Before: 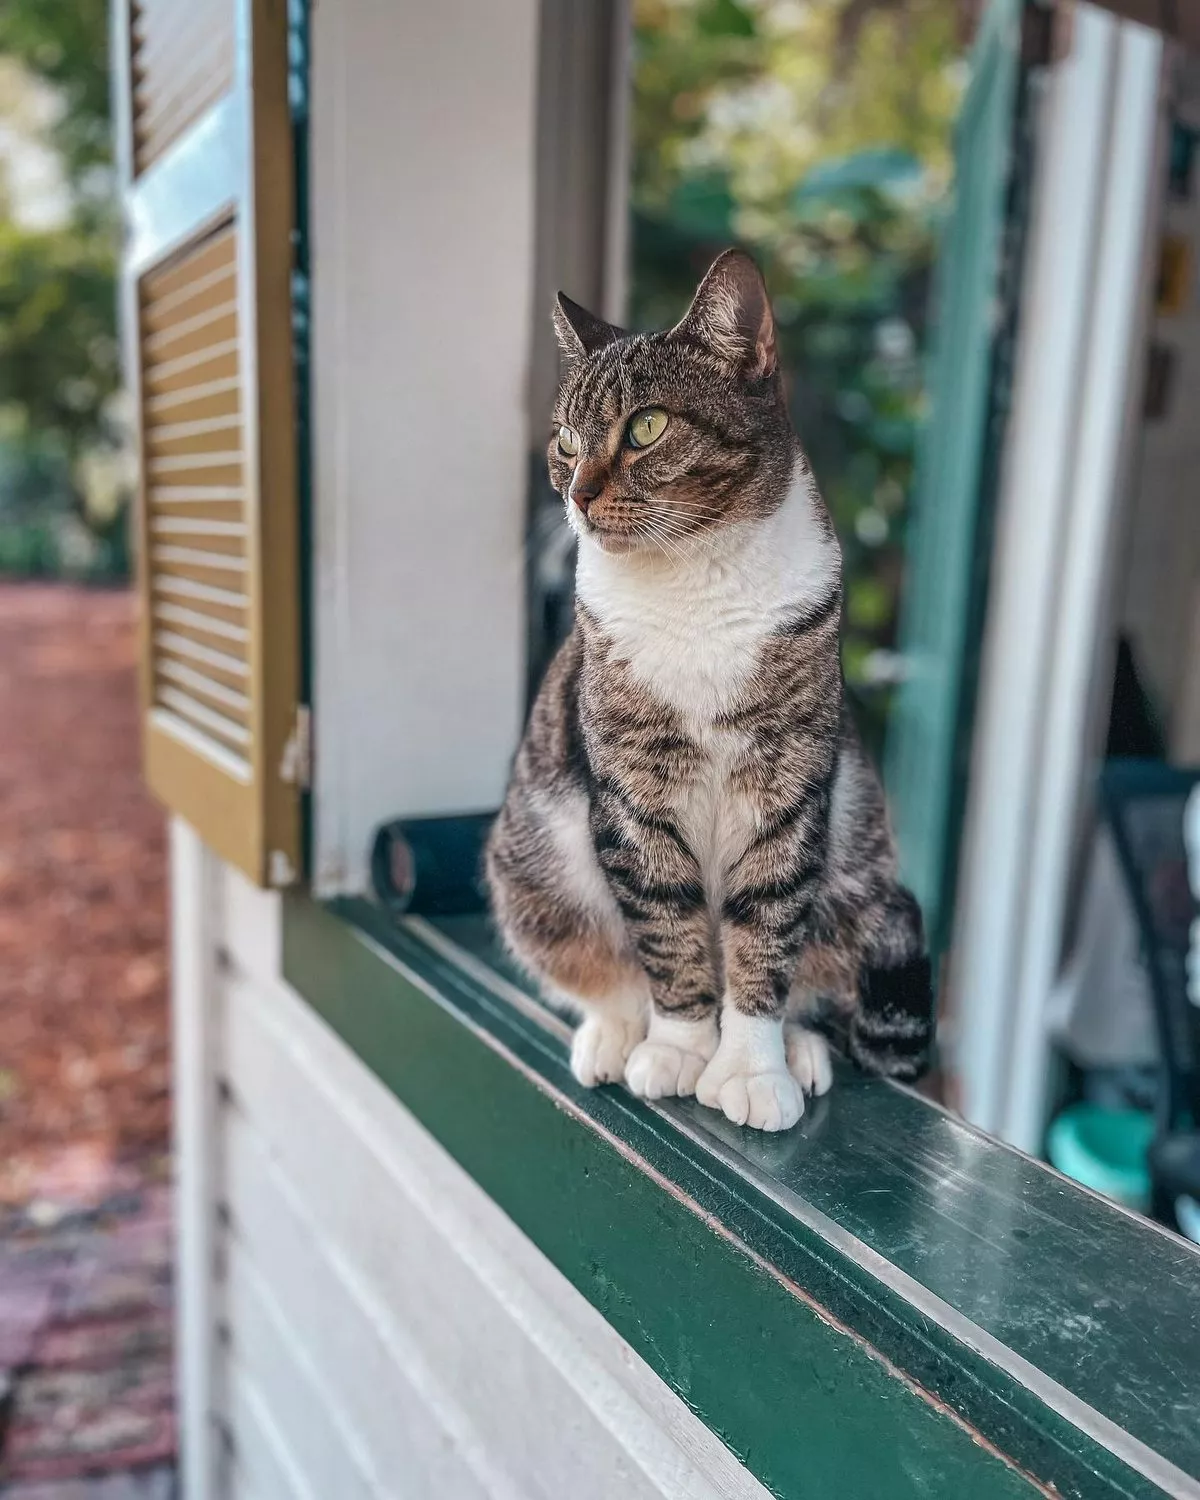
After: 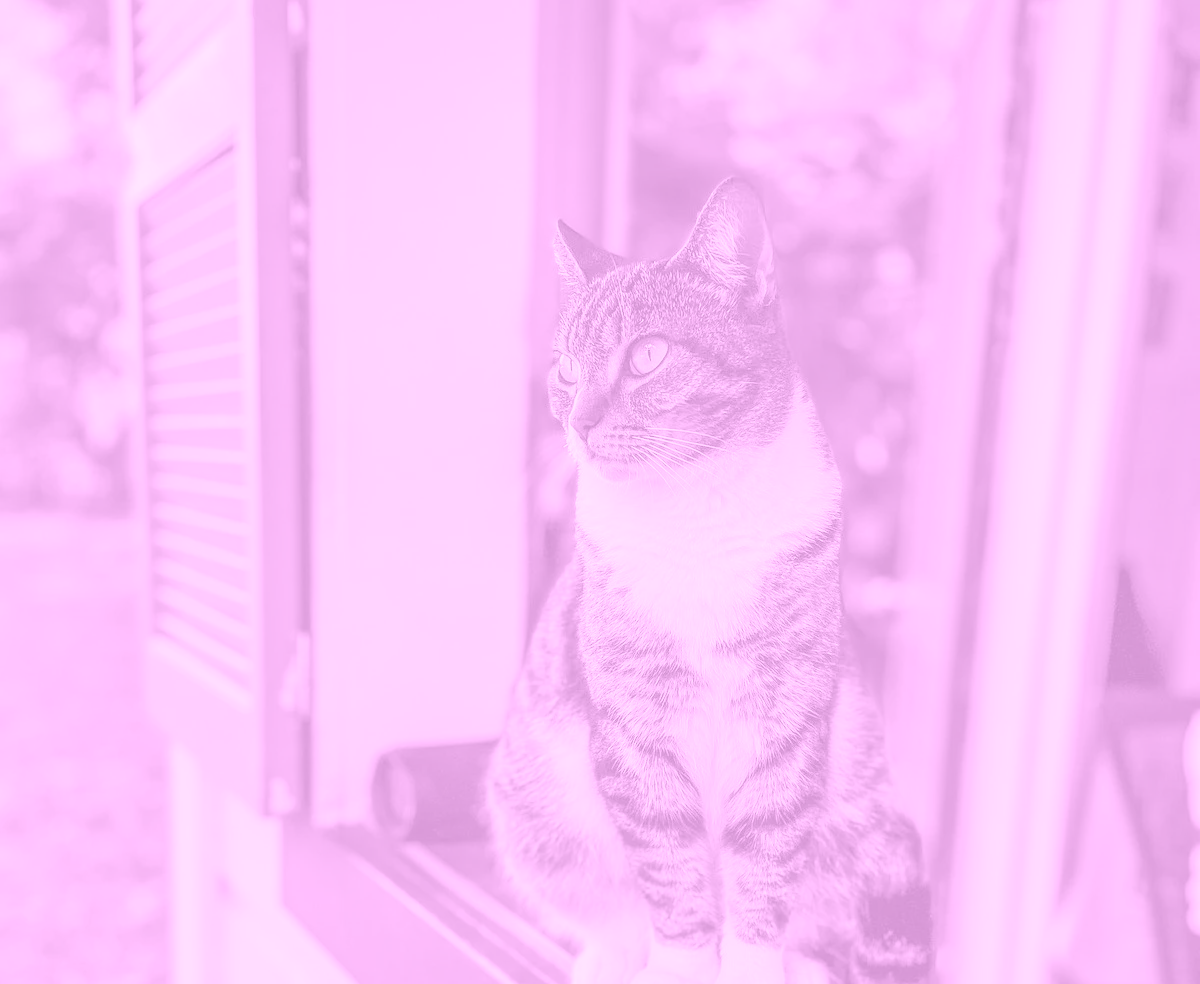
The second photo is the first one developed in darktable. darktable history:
colorize: hue 331.2°, saturation 75%, source mix 30.28%, lightness 70.52%, version 1
contrast brightness saturation: brightness 0.13
crop and rotate: top 4.848%, bottom 29.503%
color balance: output saturation 110%
